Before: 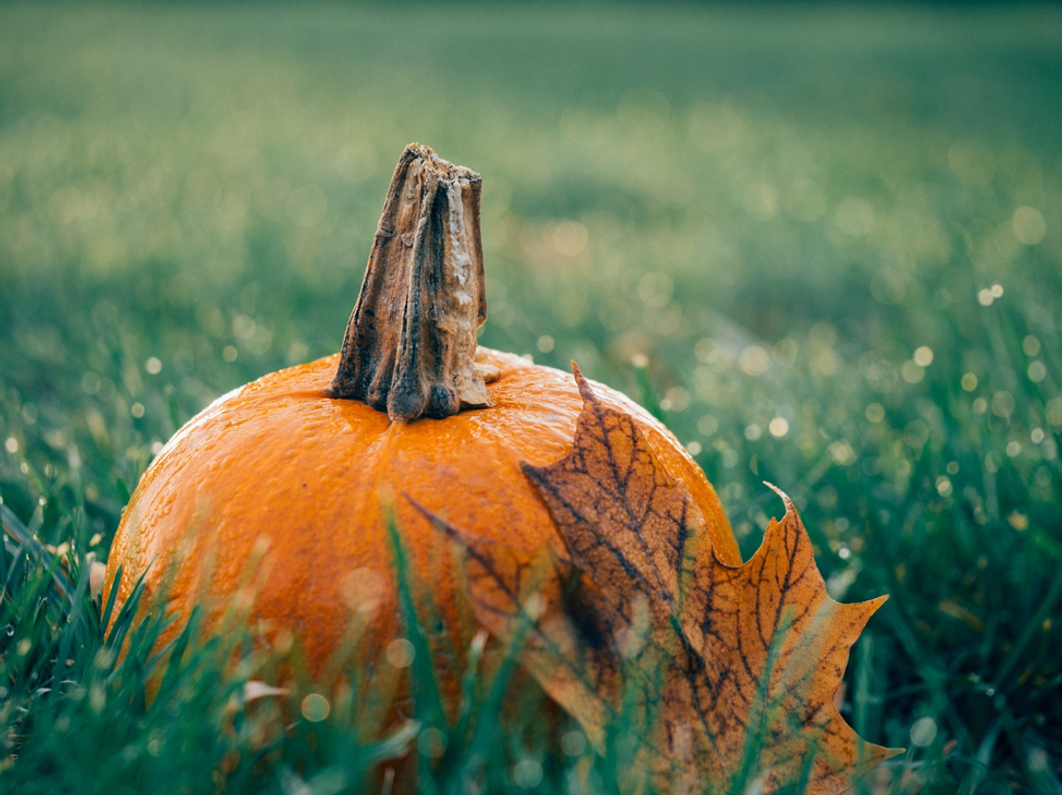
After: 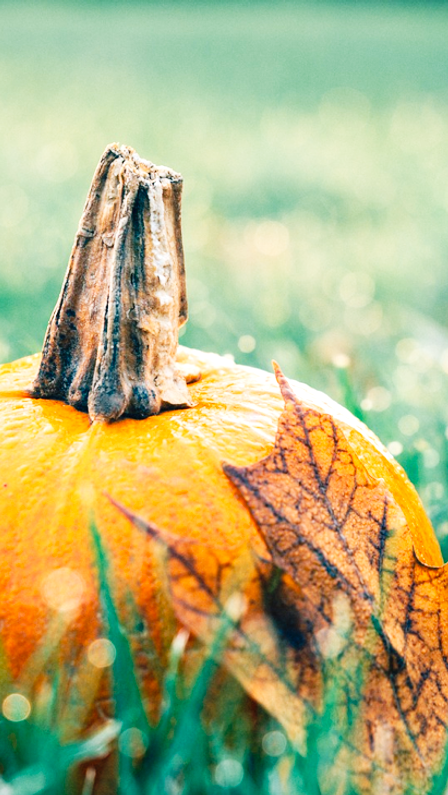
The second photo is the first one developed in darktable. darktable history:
exposure: exposure 0.92 EV, compensate highlight preservation false
tone curve: curves: ch0 [(0, 0.003) (0.044, 0.032) (0.12, 0.089) (0.19, 0.175) (0.271, 0.294) (0.457, 0.546) (0.588, 0.71) (0.701, 0.815) (0.86, 0.922) (1, 0.982)]; ch1 [(0, 0) (0.247, 0.215) (0.433, 0.382) (0.466, 0.426) (0.493, 0.481) (0.501, 0.5) (0.517, 0.524) (0.557, 0.582) (0.598, 0.651) (0.671, 0.735) (0.796, 0.85) (1, 1)]; ch2 [(0, 0) (0.249, 0.216) (0.357, 0.317) (0.448, 0.432) (0.478, 0.492) (0.498, 0.499) (0.517, 0.53) (0.537, 0.57) (0.569, 0.623) (0.61, 0.663) (0.706, 0.75) (0.808, 0.809) (0.991, 0.968)], preserve colors none
crop: left 28.233%, right 29.531%
